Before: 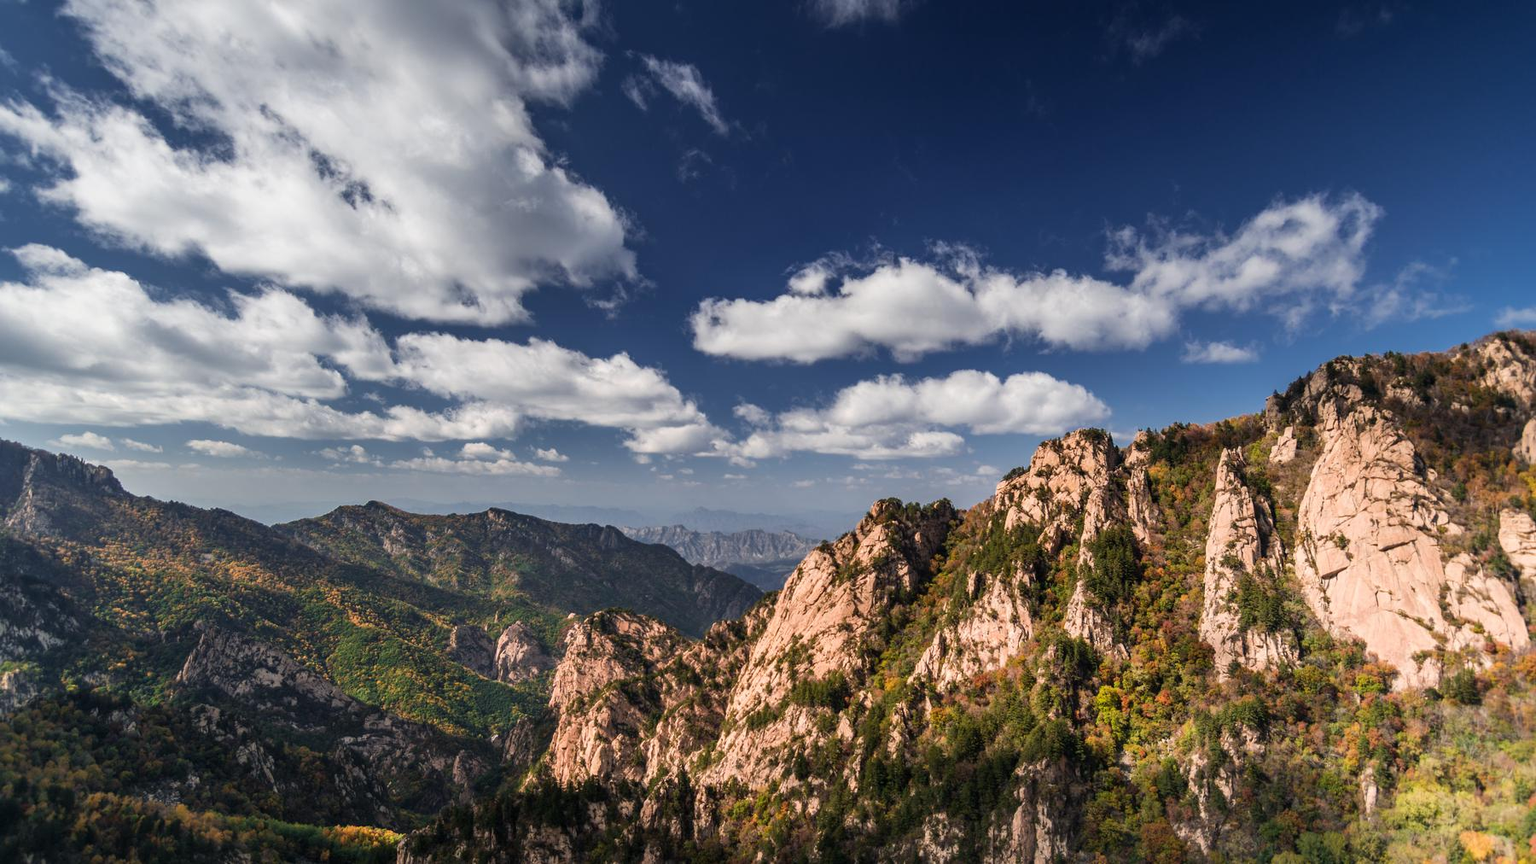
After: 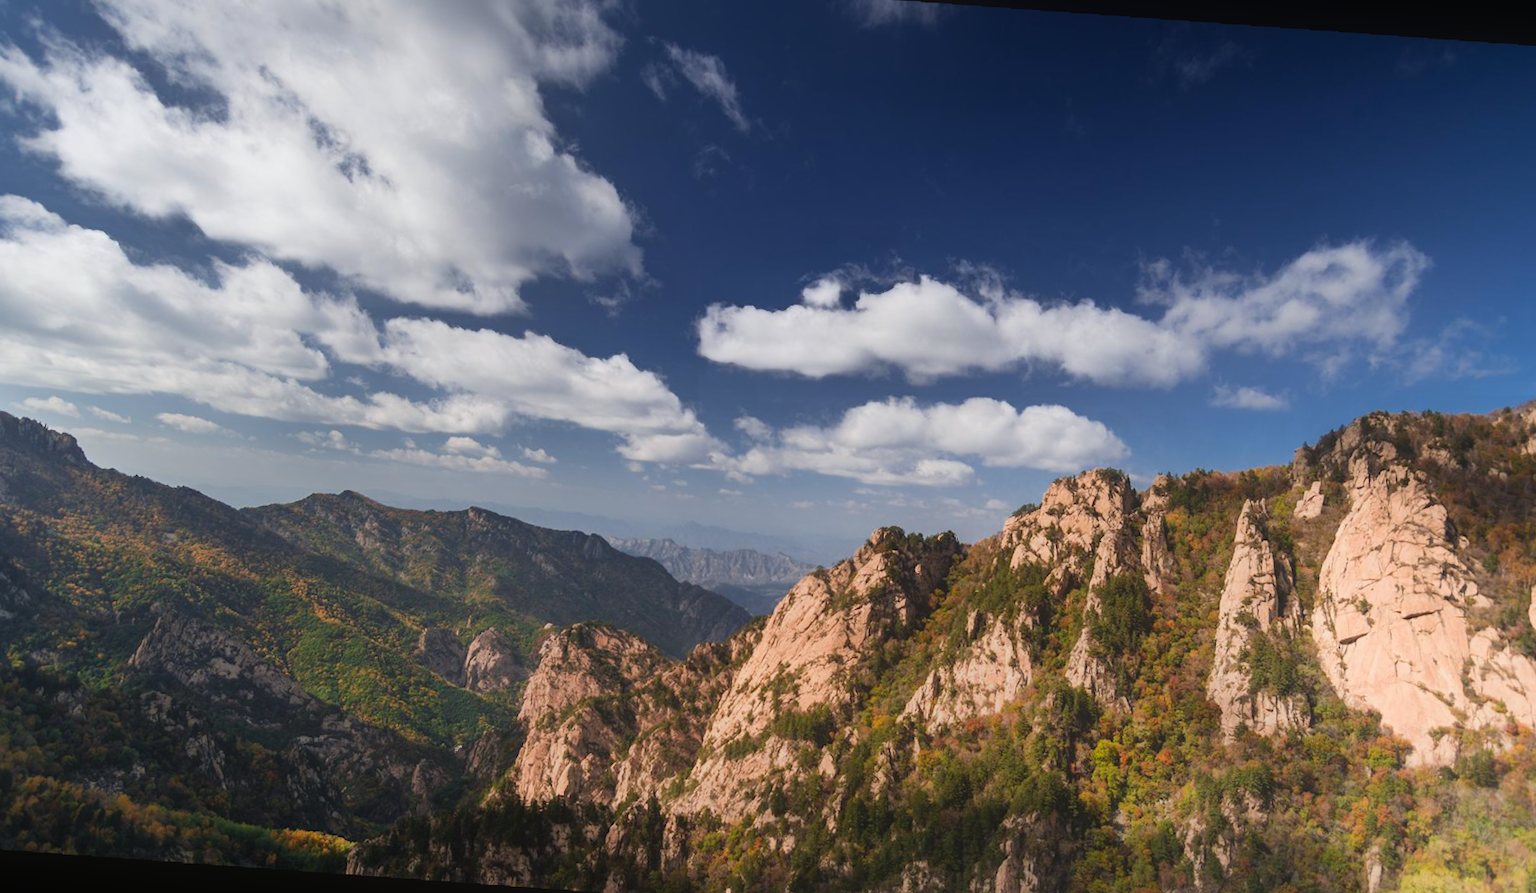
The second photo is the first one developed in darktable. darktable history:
exposure: exposure 0.128 EV, compensate highlight preservation false
contrast equalizer: octaves 7, y [[0.6 ×6], [0.55 ×6], [0 ×6], [0 ×6], [0 ×6]], mix -1
rotate and perspective: rotation 1.72°, automatic cropping off
crop and rotate: angle -2.38°
